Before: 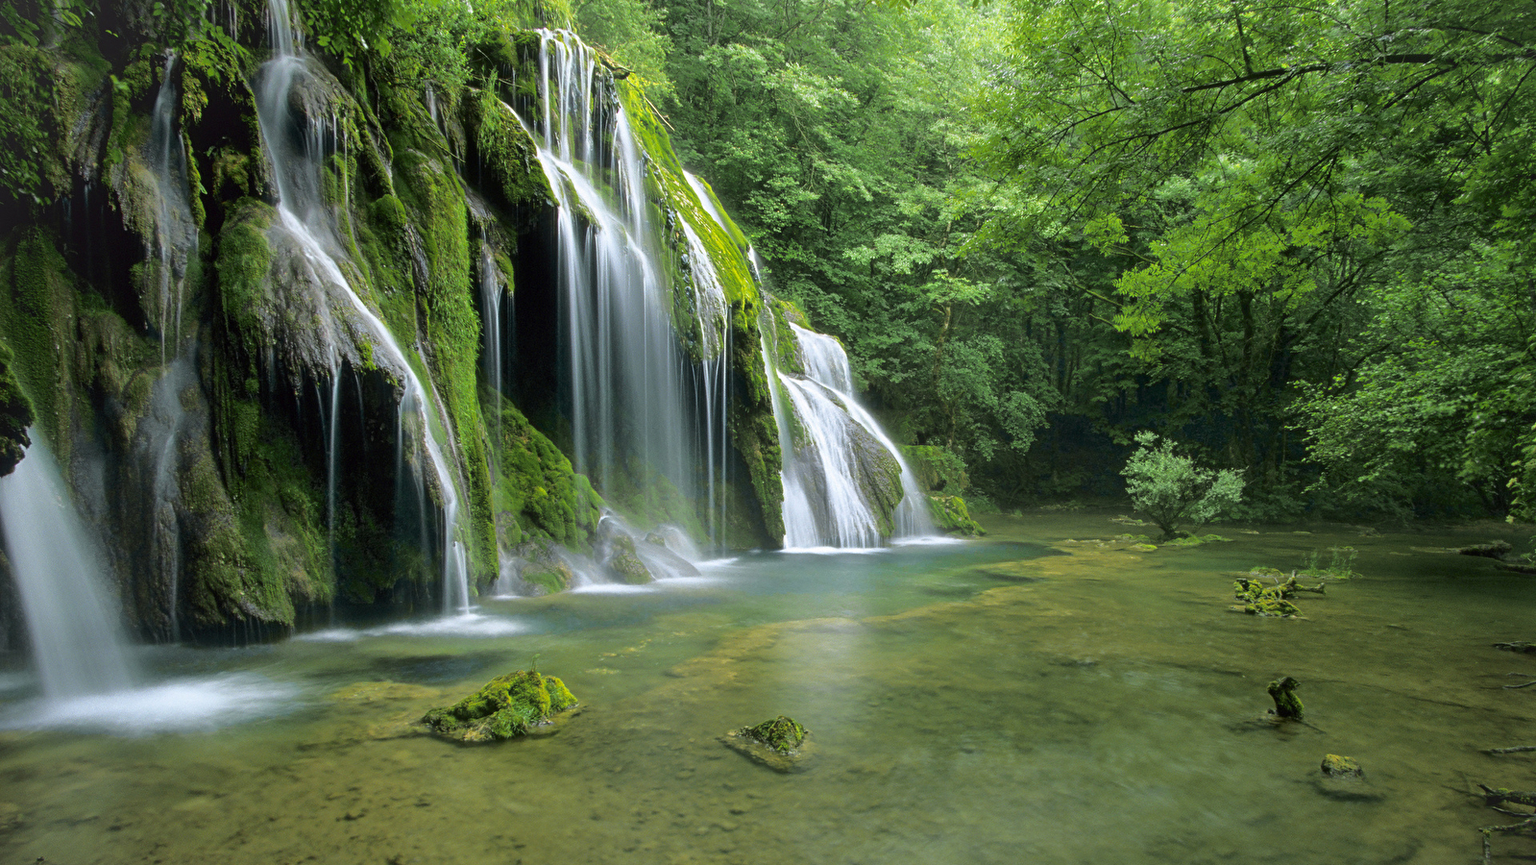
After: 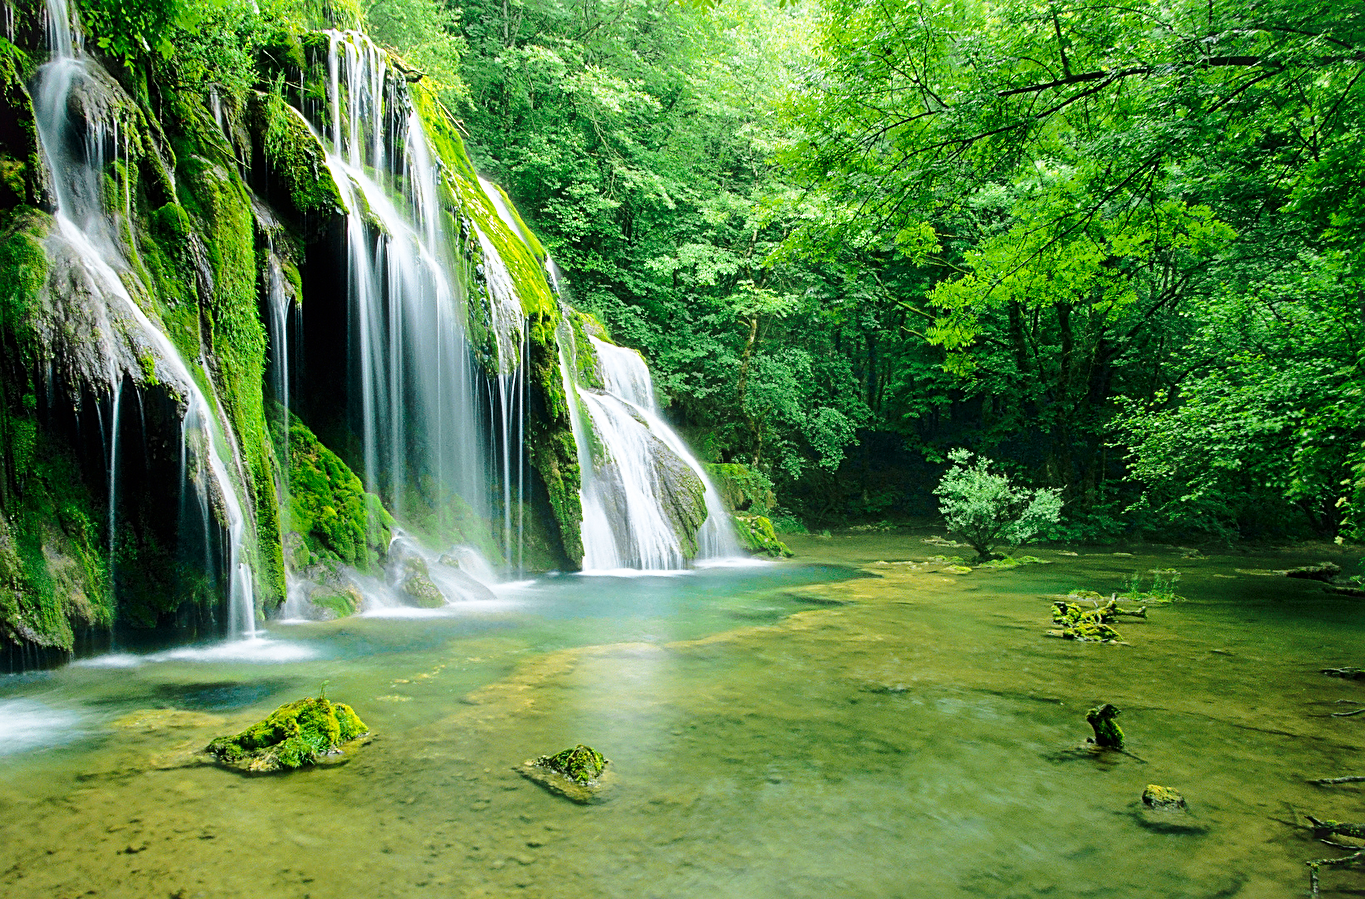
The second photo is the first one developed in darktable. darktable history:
sharpen: on, module defaults
base curve: curves: ch0 [(0, 0) (0.028, 0.03) (0.121, 0.232) (0.46, 0.748) (0.859, 0.968) (1, 1)], preserve colors none
crop and rotate: left 14.584%
